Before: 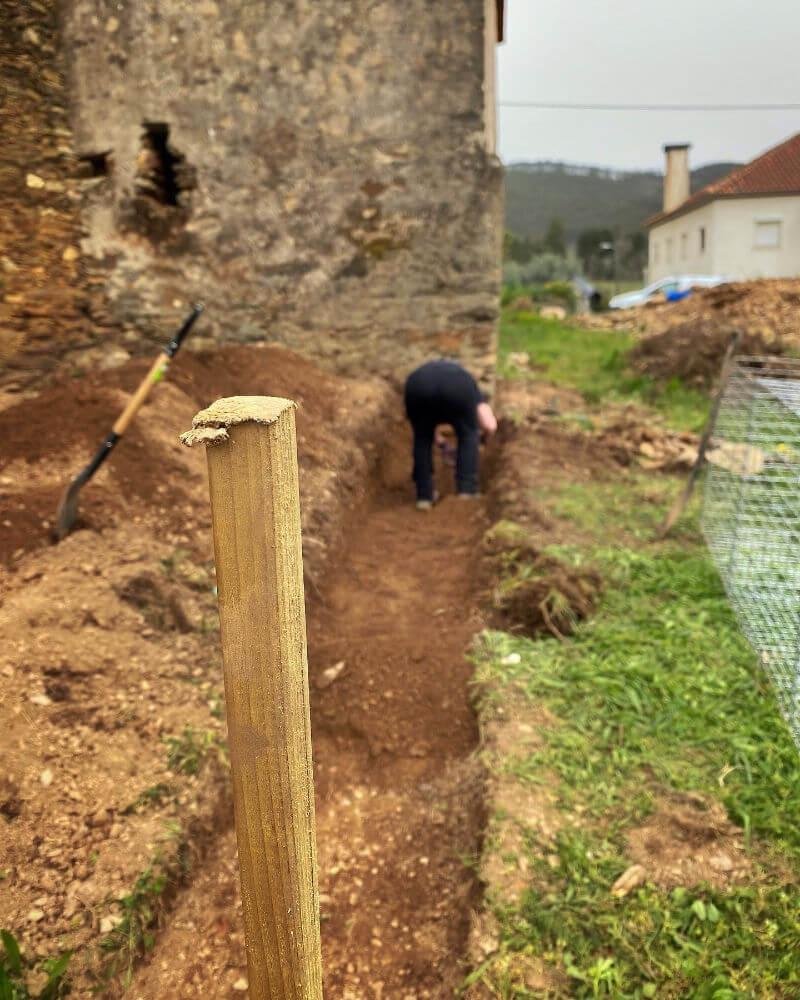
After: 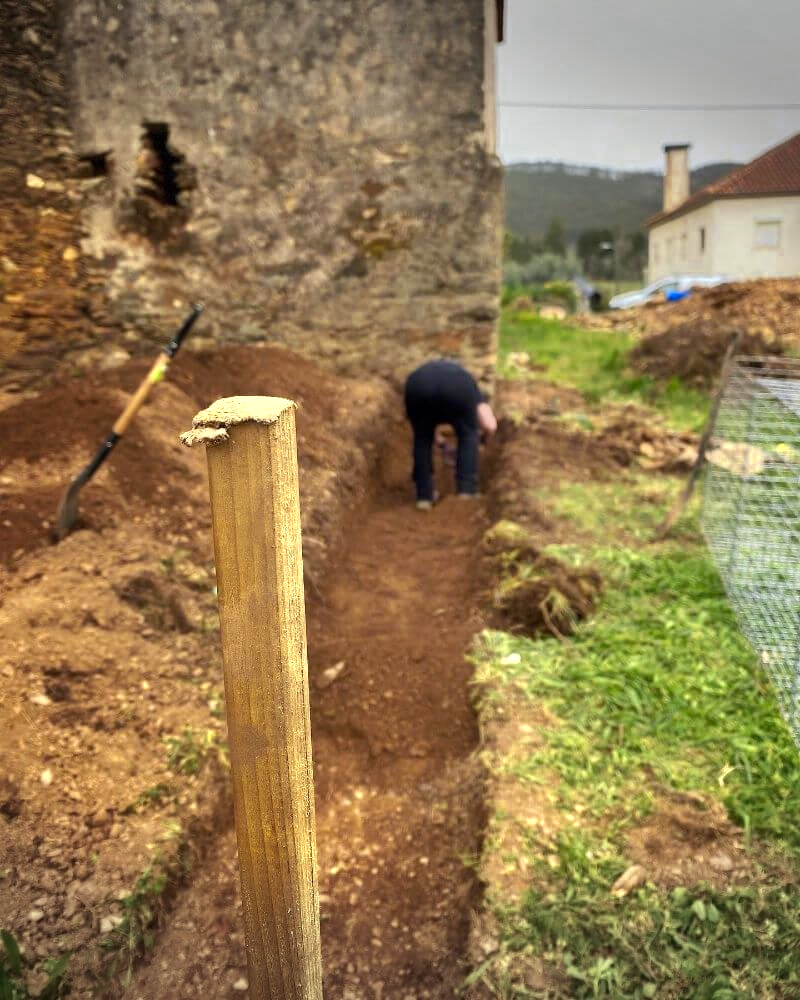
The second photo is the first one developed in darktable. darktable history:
color zones: curves: ch0 [(0, 0.485) (0.178, 0.476) (0.261, 0.623) (0.411, 0.403) (0.708, 0.603) (0.934, 0.412)]; ch1 [(0.003, 0.485) (0.149, 0.496) (0.229, 0.584) (0.326, 0.551) (0.484, 0.262) (0.757, 0.643)]
vignetting: fall-off start 100%, brightness -0.406, saturation -0.3, width/height ratio 1.324, dithering 8-bit output, unbound false
